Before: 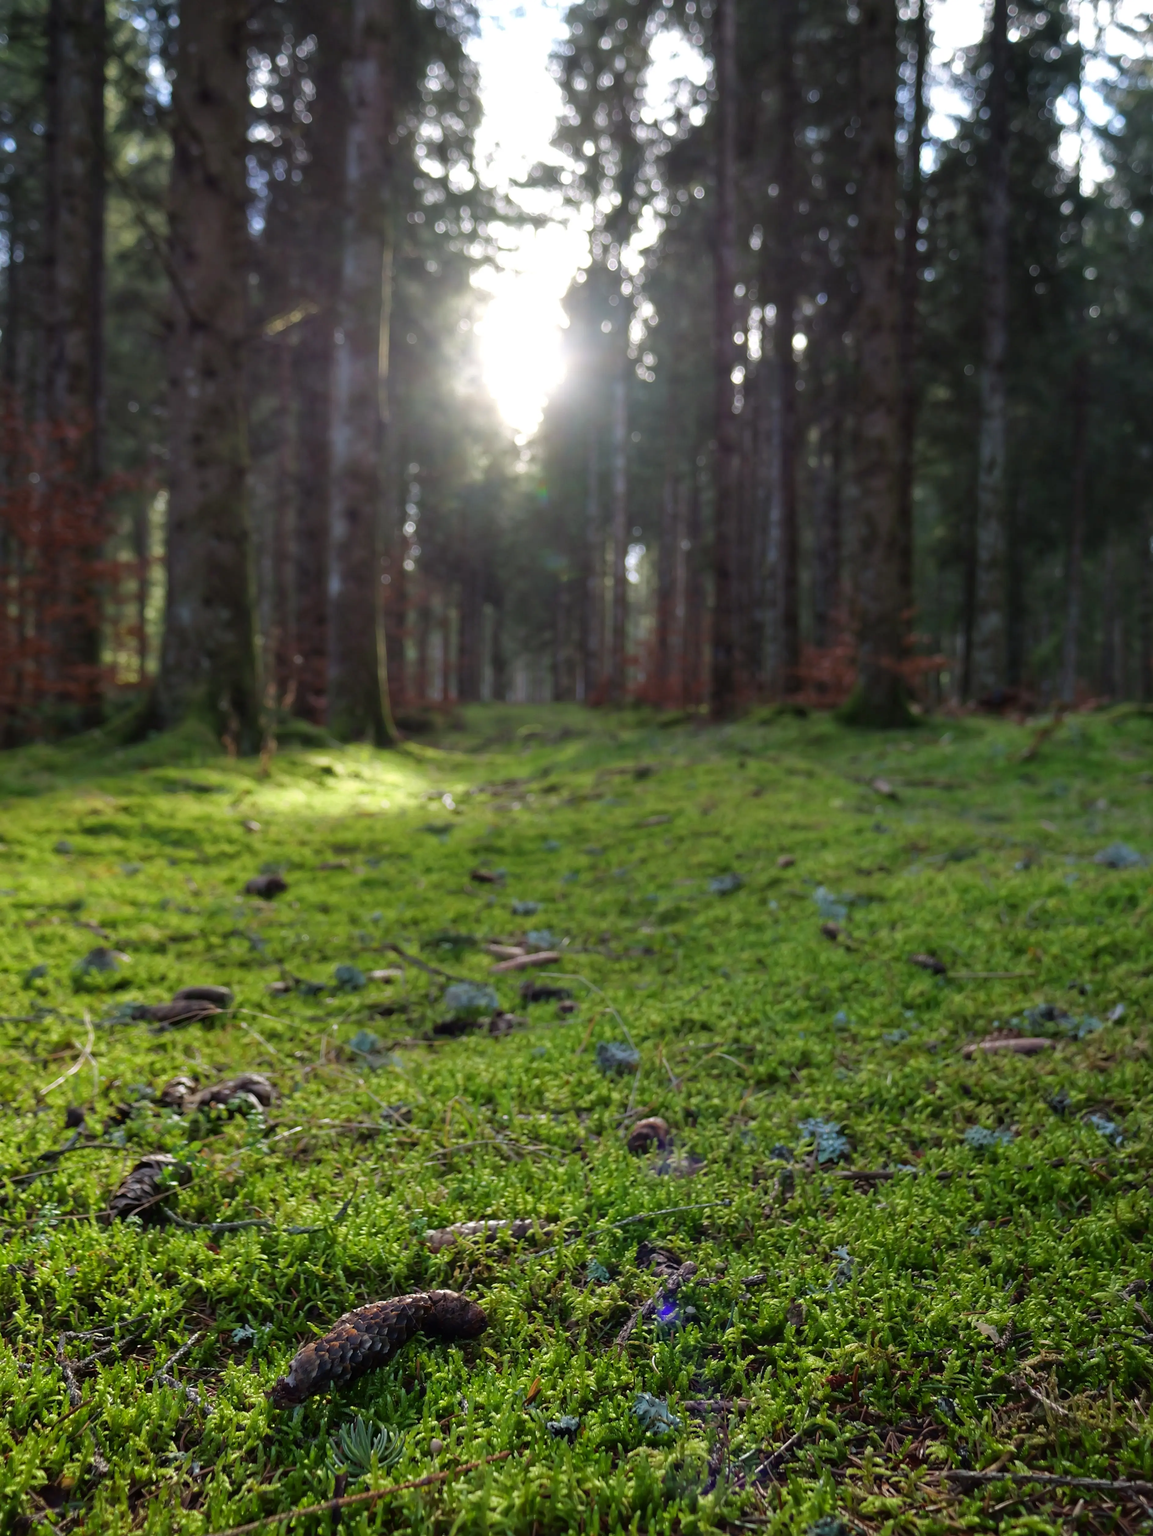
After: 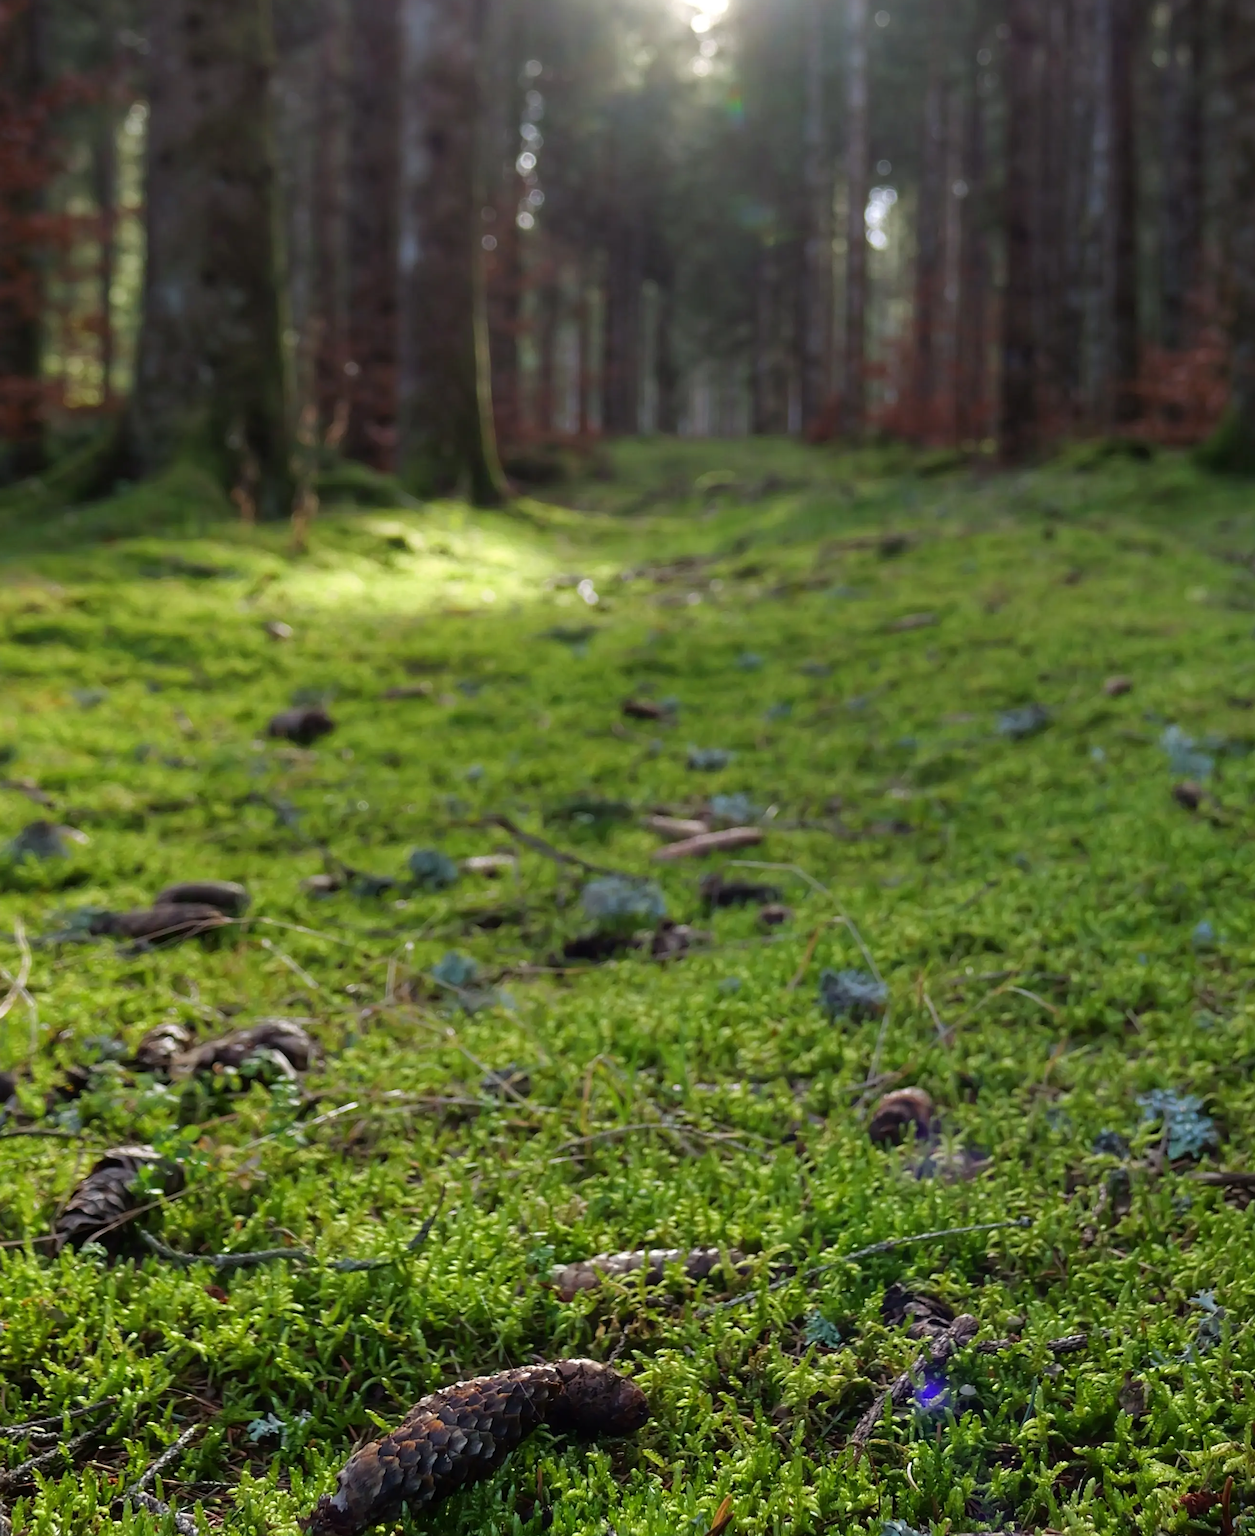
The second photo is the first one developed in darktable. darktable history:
crop: left 6.488%, top 27.668%, right 24.183%, bottom 8.656%
sharpen: amount 0.2
